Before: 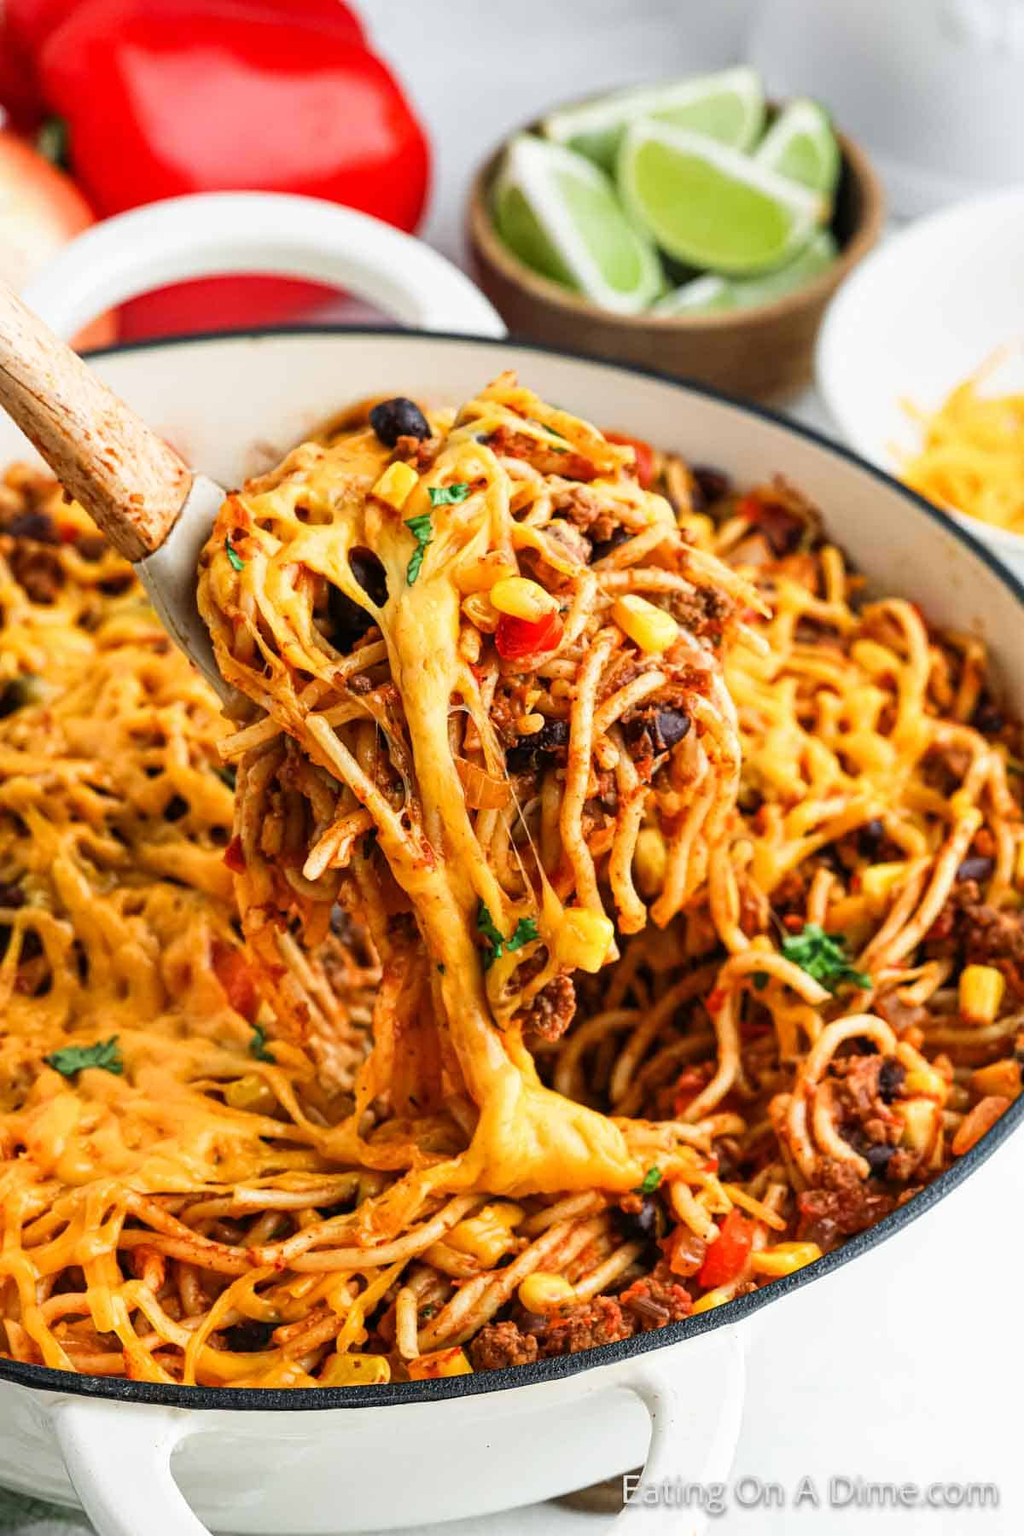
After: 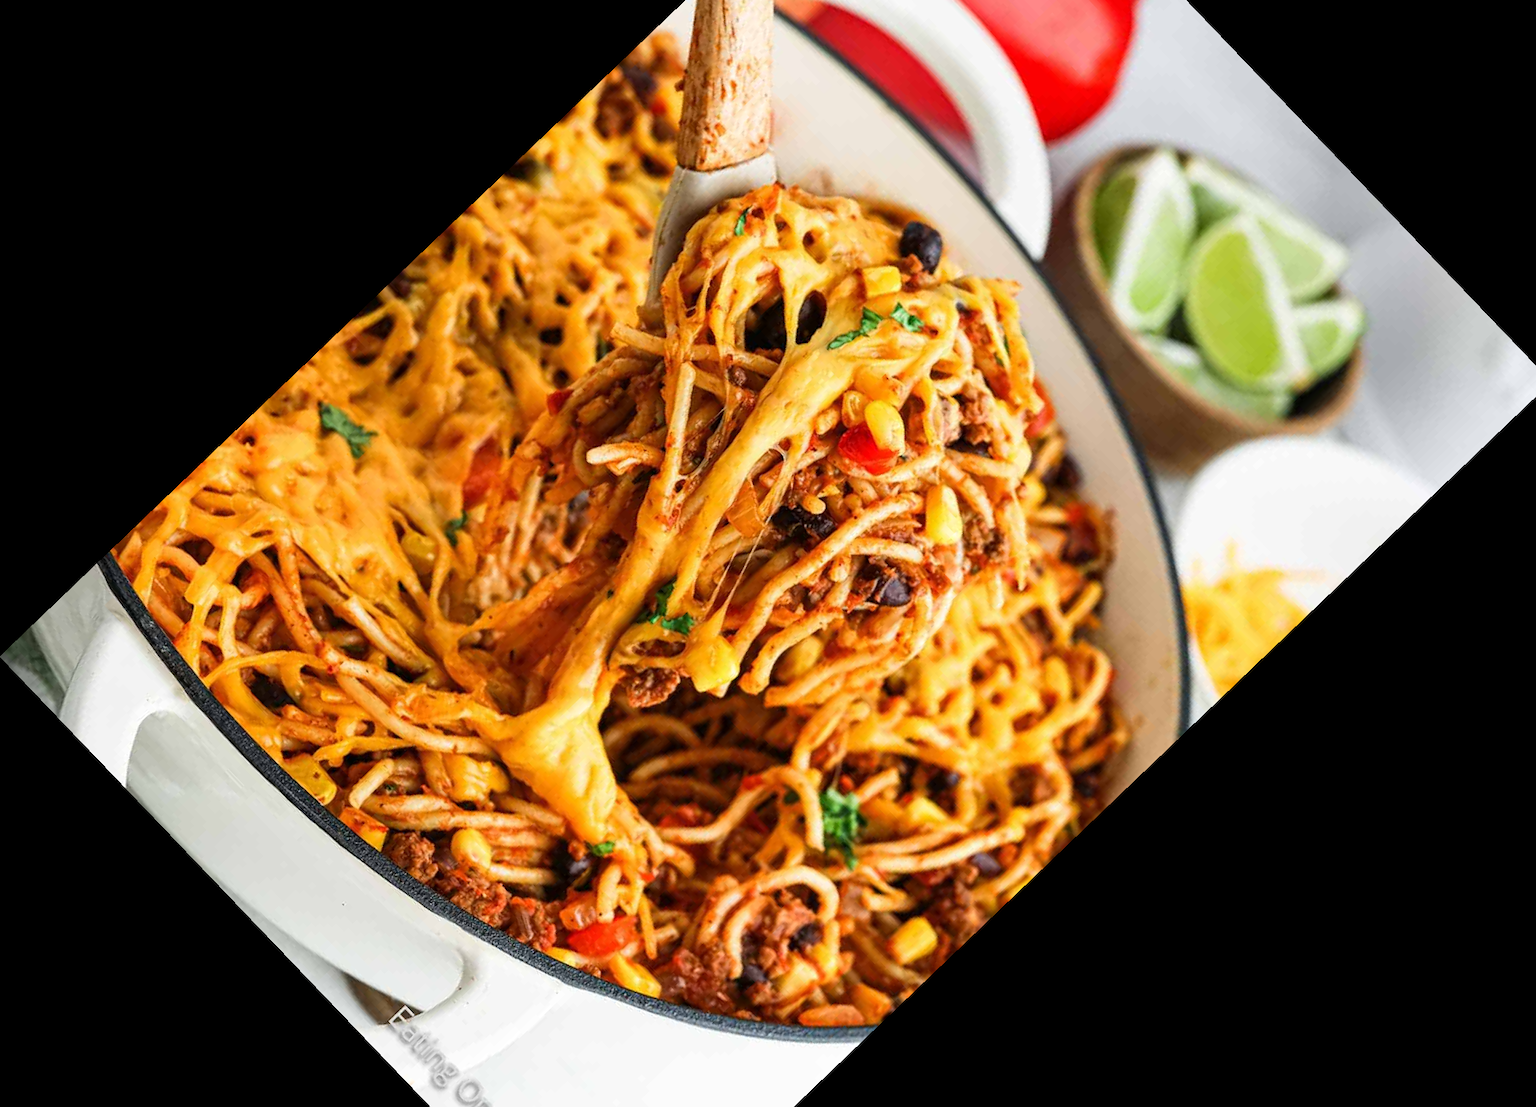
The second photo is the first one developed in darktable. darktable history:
crop and rotate: angle -46.26°, top 16.234%, right 0.912%, bottom 11.704%
